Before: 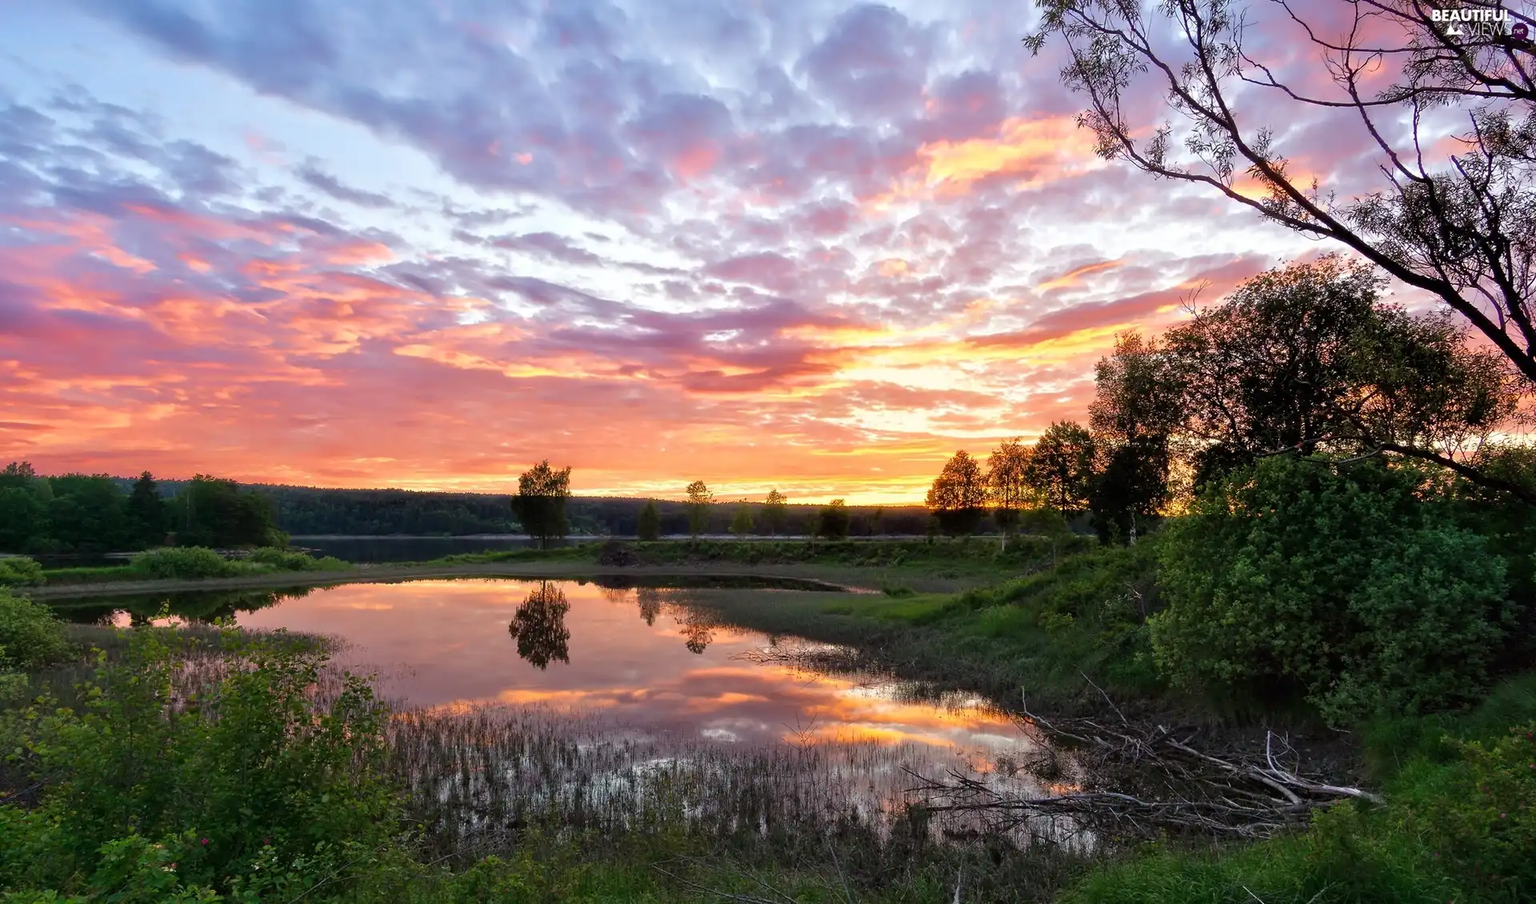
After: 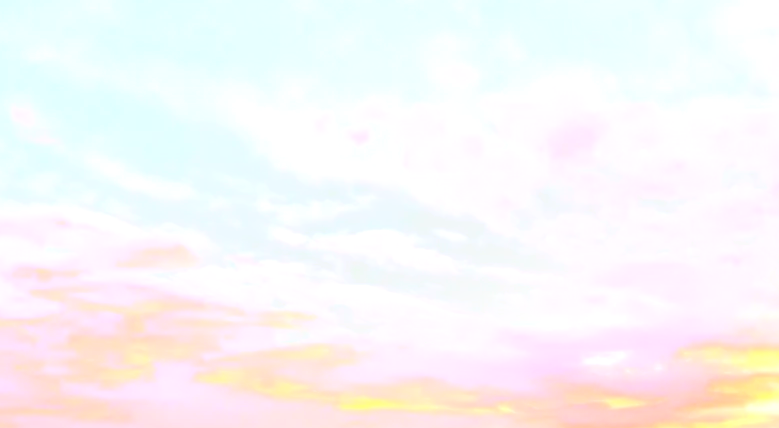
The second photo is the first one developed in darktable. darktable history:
crop: left 15.452%, top 5.459%, right 43.956%, bottom 56.62%
exposure: exposure 0.74 EV, compensate highlight preservation false
bloom: on, module defaults
